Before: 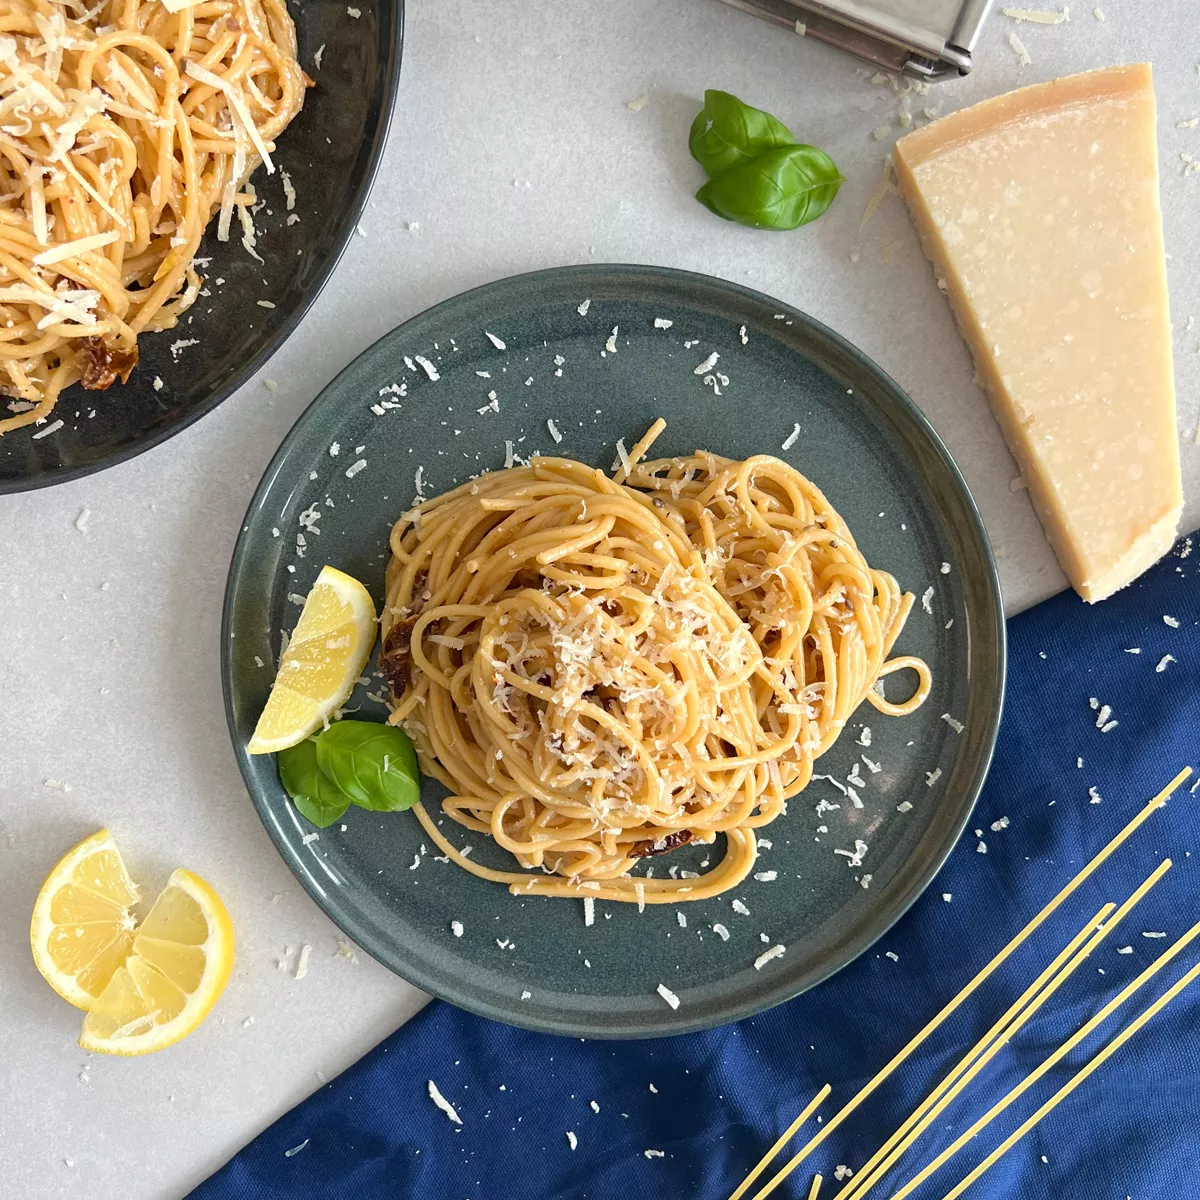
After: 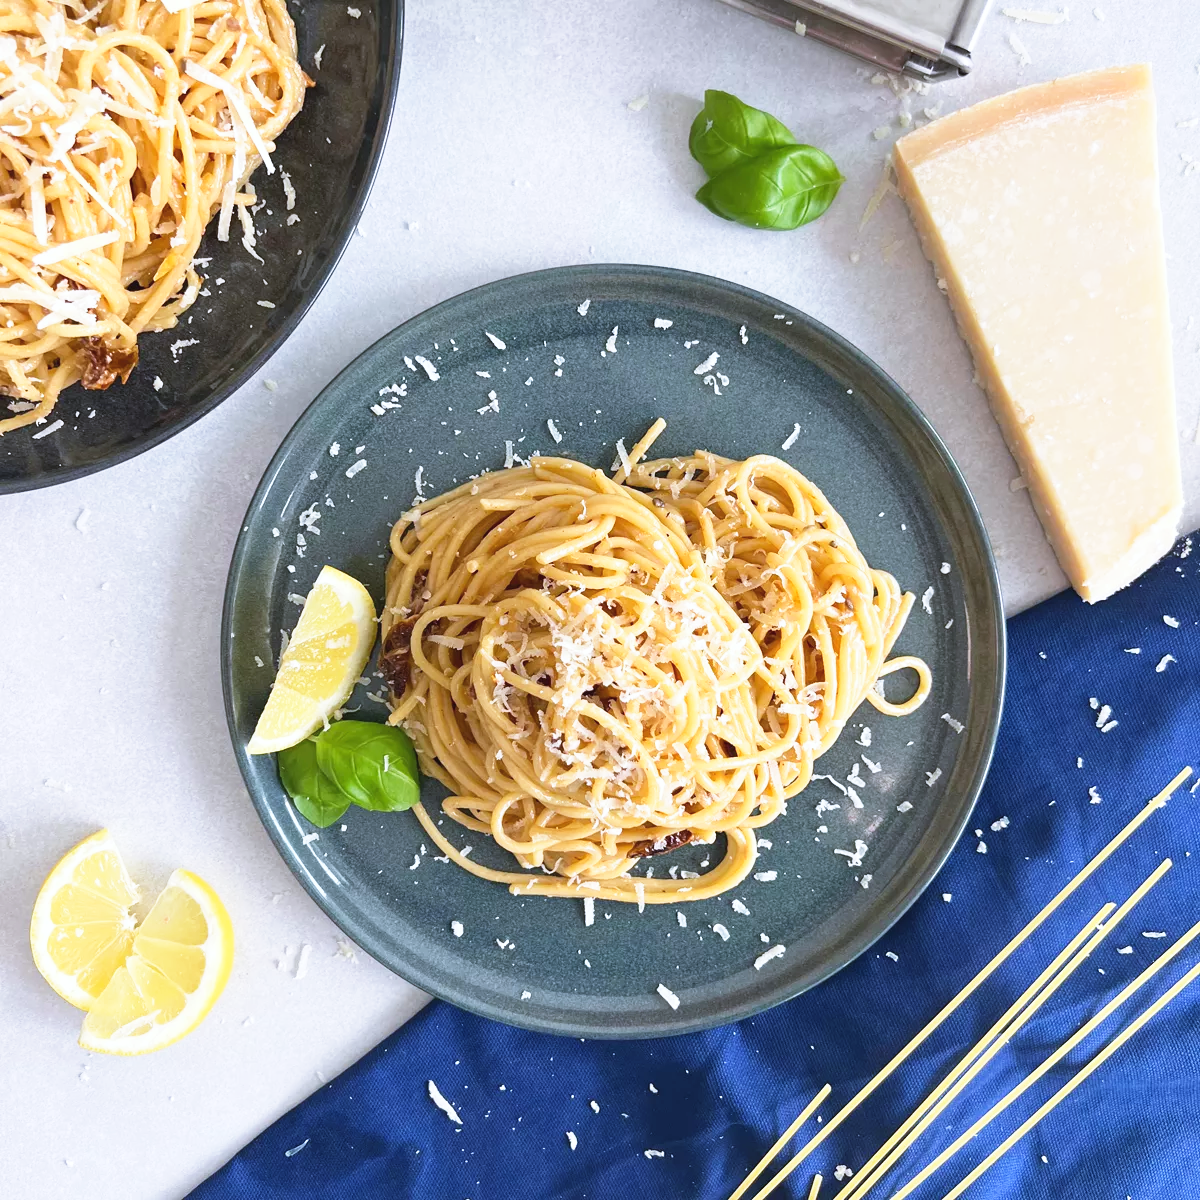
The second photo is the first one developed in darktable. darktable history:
white balance: red 0.967, blue 1.119, emerald 0.756
exposure: black level correction -0.003, exposure 0.04 EV, compensate highlight preservation false
base curve: curves: ch0 [(0, 0) (0.579, 0.807) (1, 1)], preserve colors none
